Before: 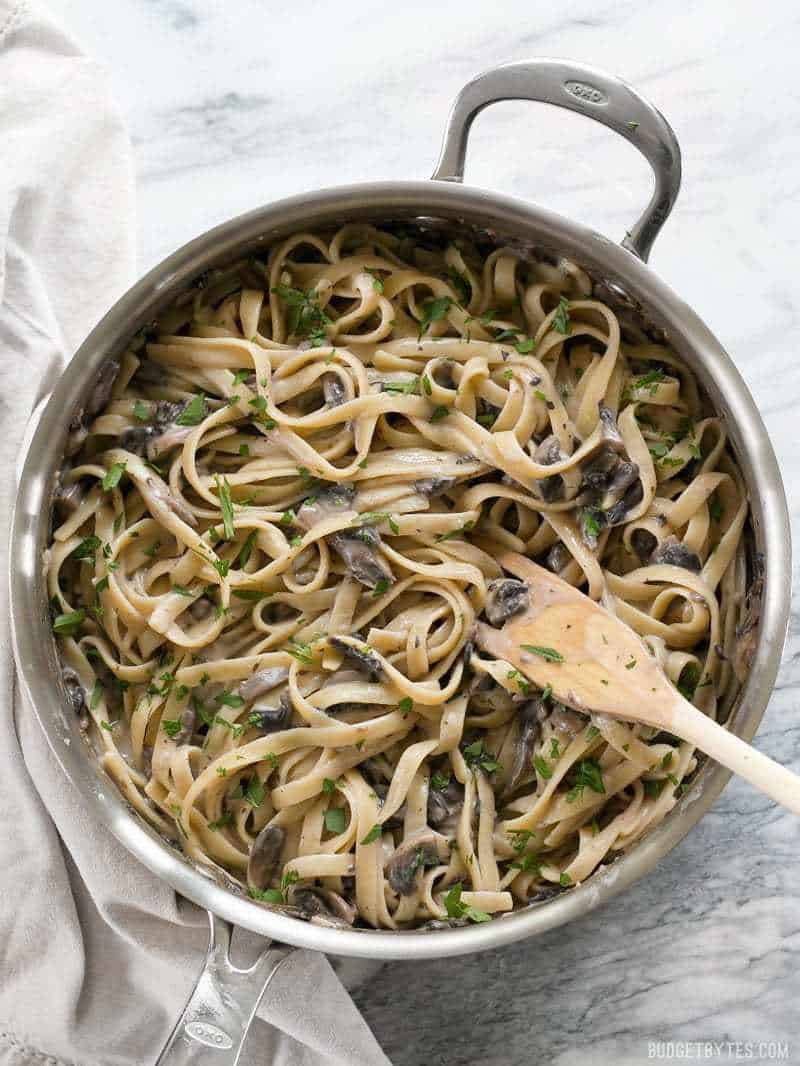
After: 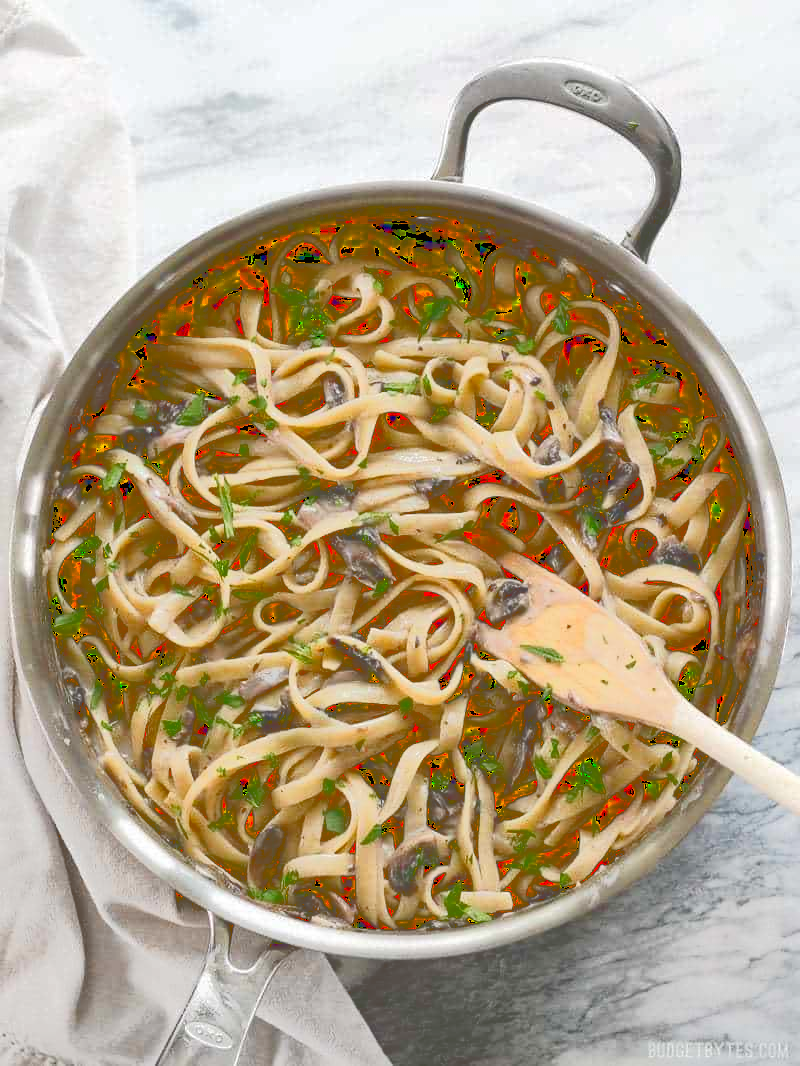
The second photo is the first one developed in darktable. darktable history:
tone curve: curves: ch0 [(0, 0) (0.003, 0.278) (0.011, 0.282) (0.025, 0.282) (0.044, 0.29) (0.069, 0.295) (0.1, 0.306) (0.136, 0.316) (0.177, 0.33) (0.224, 0.358) (0.277, 0.403) (0.335, 0.451) (0.399, 0.505) (0.468, 0.558) (0.543, 0.611) (0.623, 0.679) (0.709, 0.751) (0.801, 0.815) (0.898, 0.863) (1, 1)]
contrast brightness saturation: contrast 0.195, brightness -0.109, saturation 0.096
